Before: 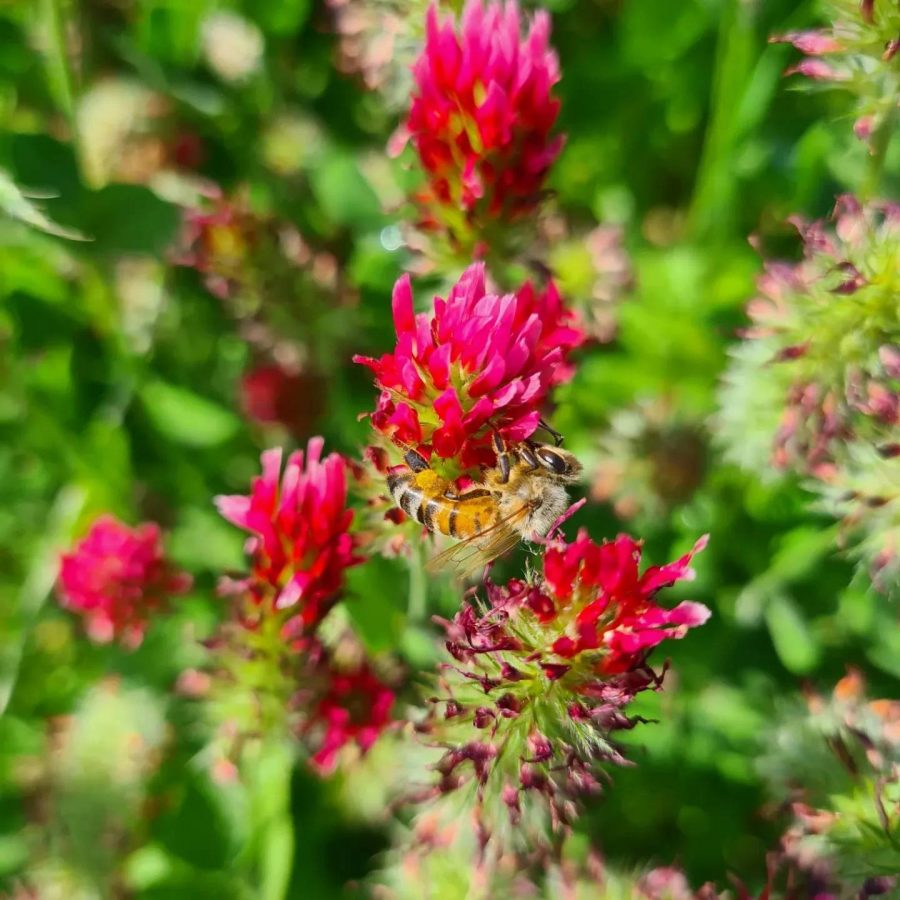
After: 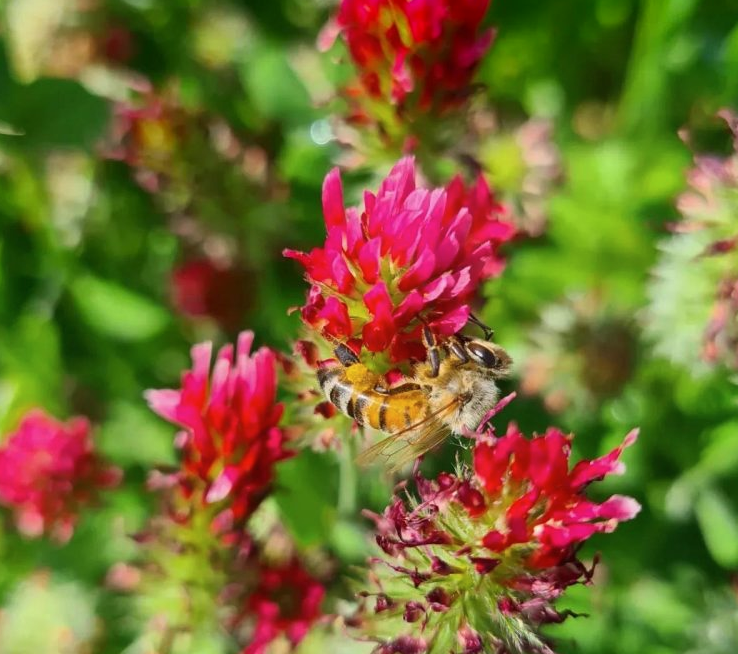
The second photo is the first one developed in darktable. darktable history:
contrast brightness saturation: saturation -0.05
crop: left 7.856%, top 11.836%, right 10.12%, bottom 15.387%
shadows and highlights: shadows -88.03, highlights -35.45, shadows color adjustment 99.15%, highlights color adjustment 0%, soften with gaussian
